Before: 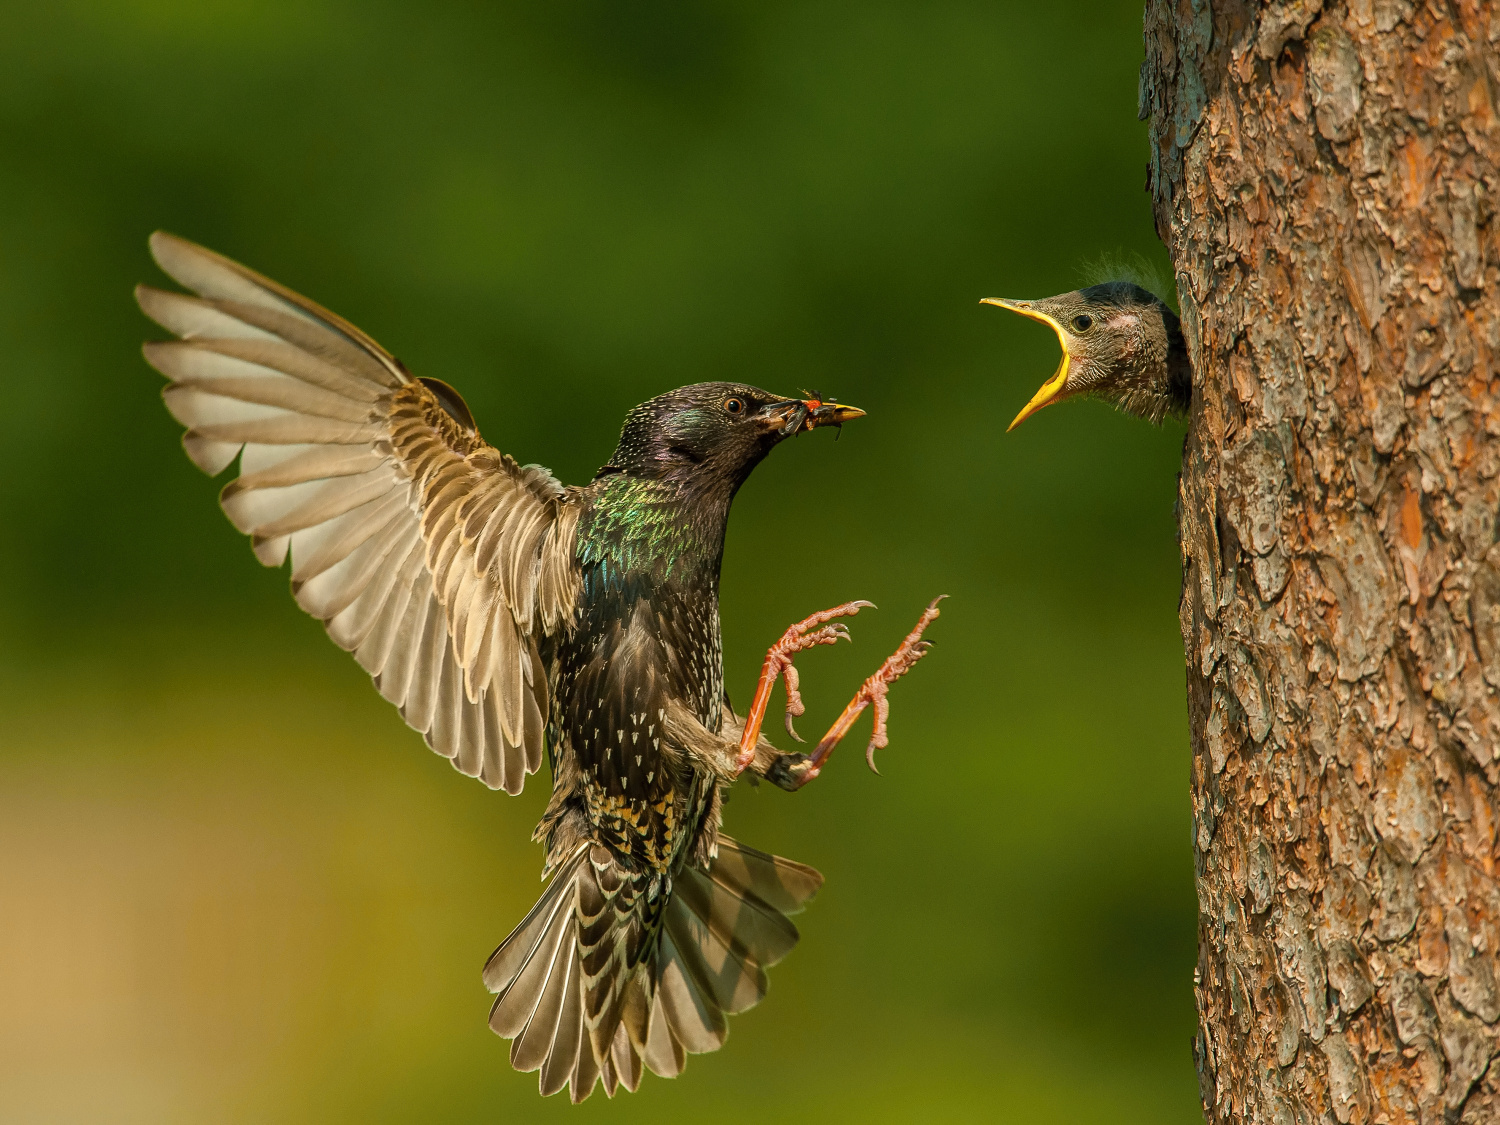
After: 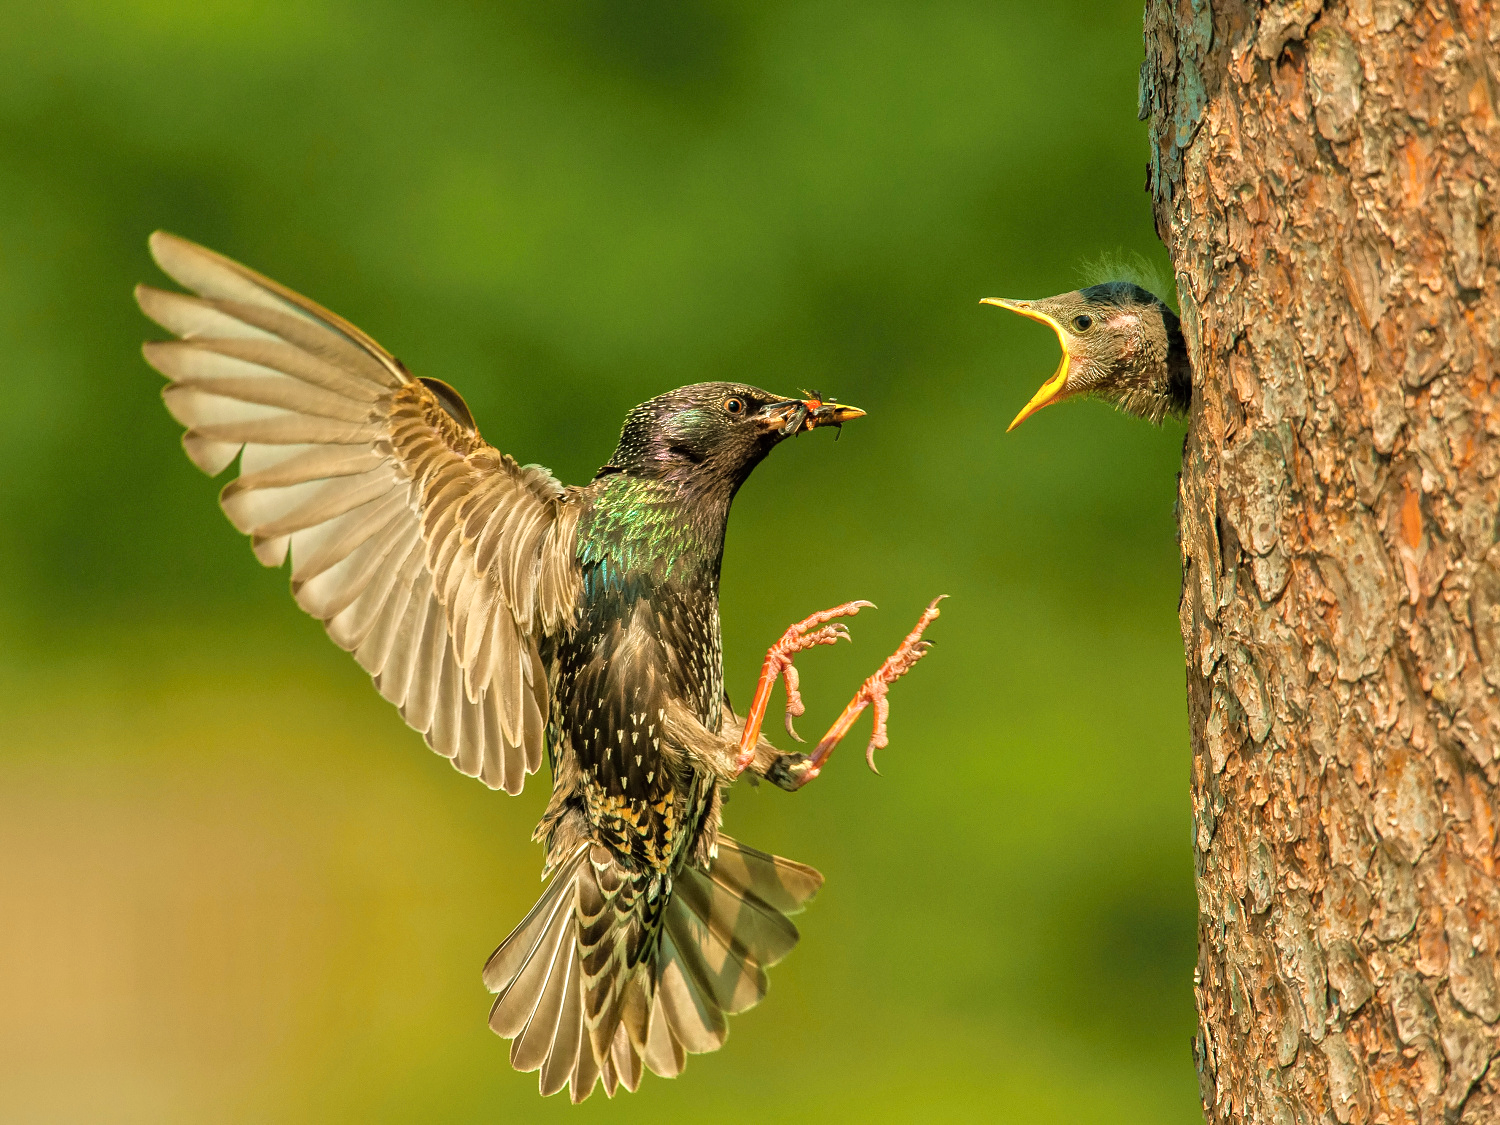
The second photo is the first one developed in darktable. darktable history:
tone equalizer: -7 EV 0.15 EV, -6 EV 0.6 EV, -5 EV 1.15 EV, -4 EV 1.33 EV, -3 EV 1.15 EV, -2 EV 0.6 EV, -1 EV 0.15 EV, mask exposure compensation -0.5 EV
velvia: on, module defaults
